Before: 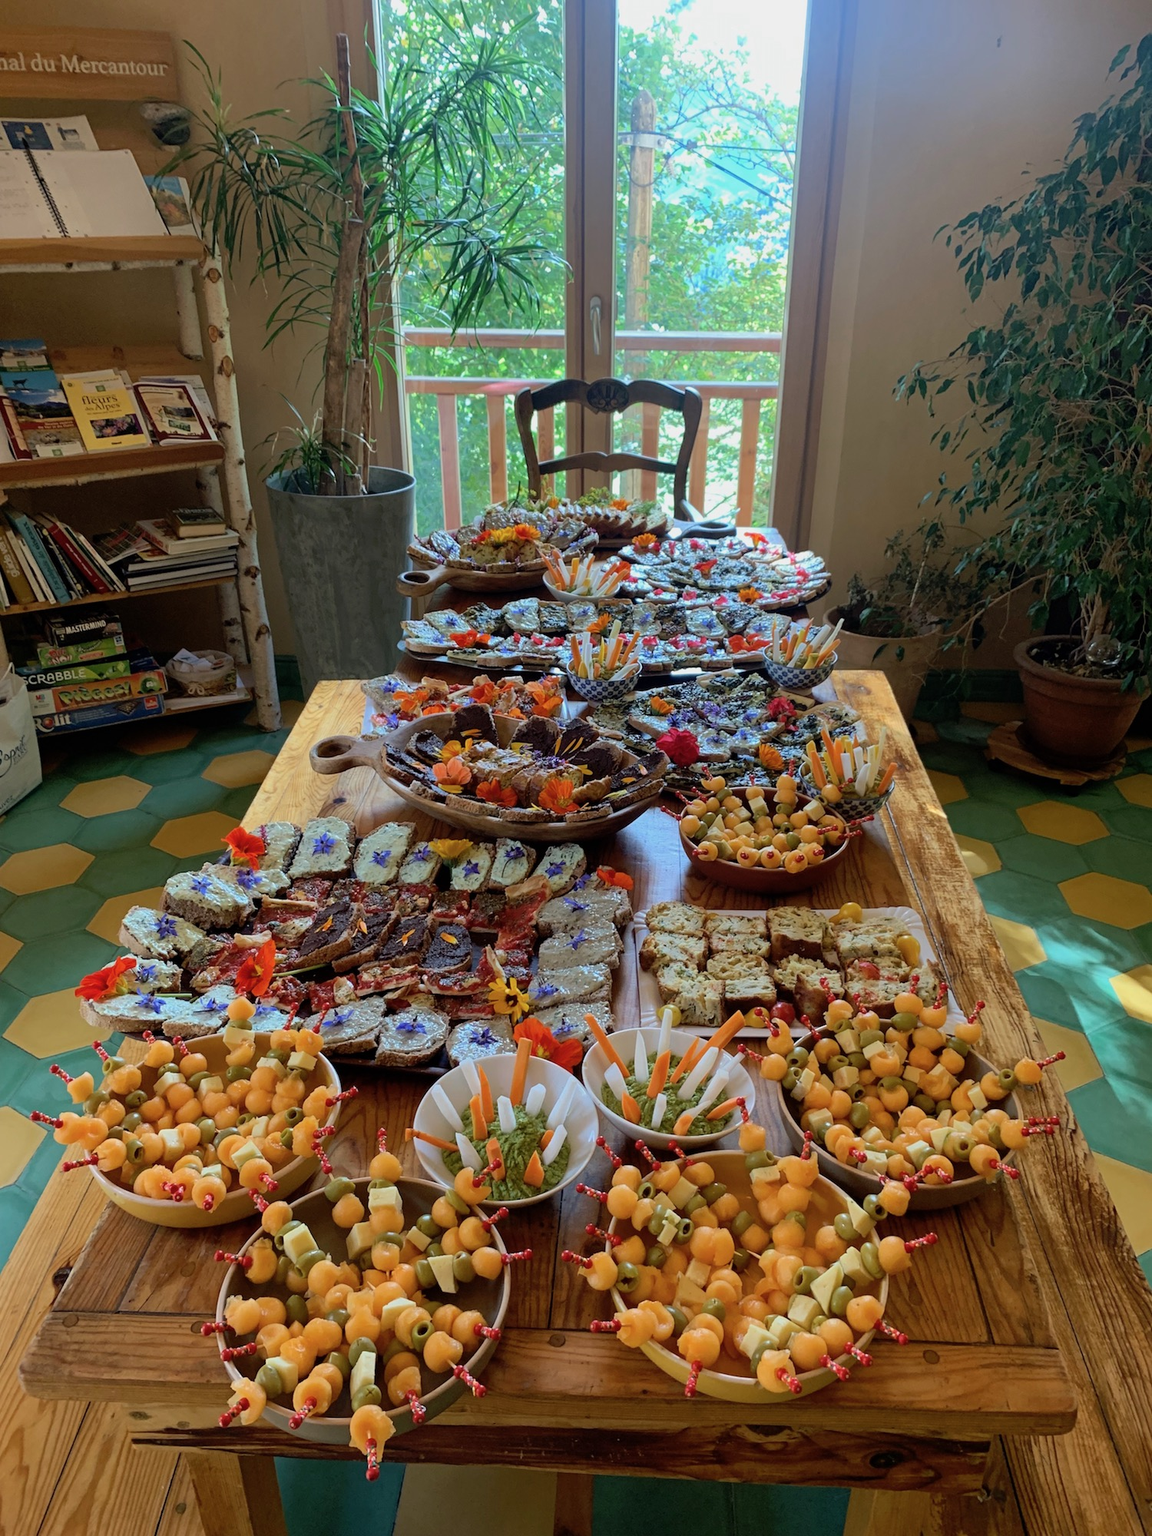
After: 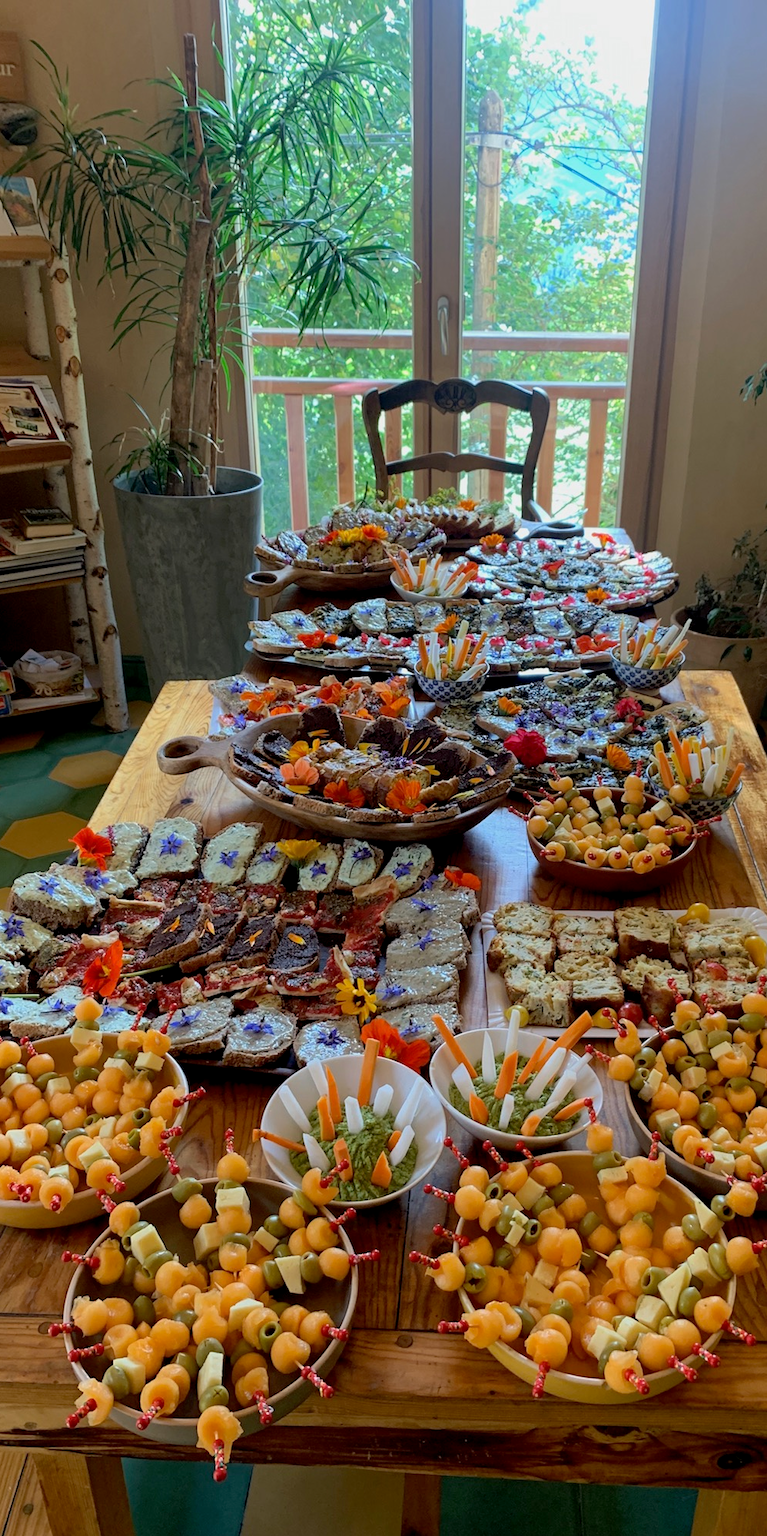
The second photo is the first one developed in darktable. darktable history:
crop and rotate: left 13.358%, right 20.026%
